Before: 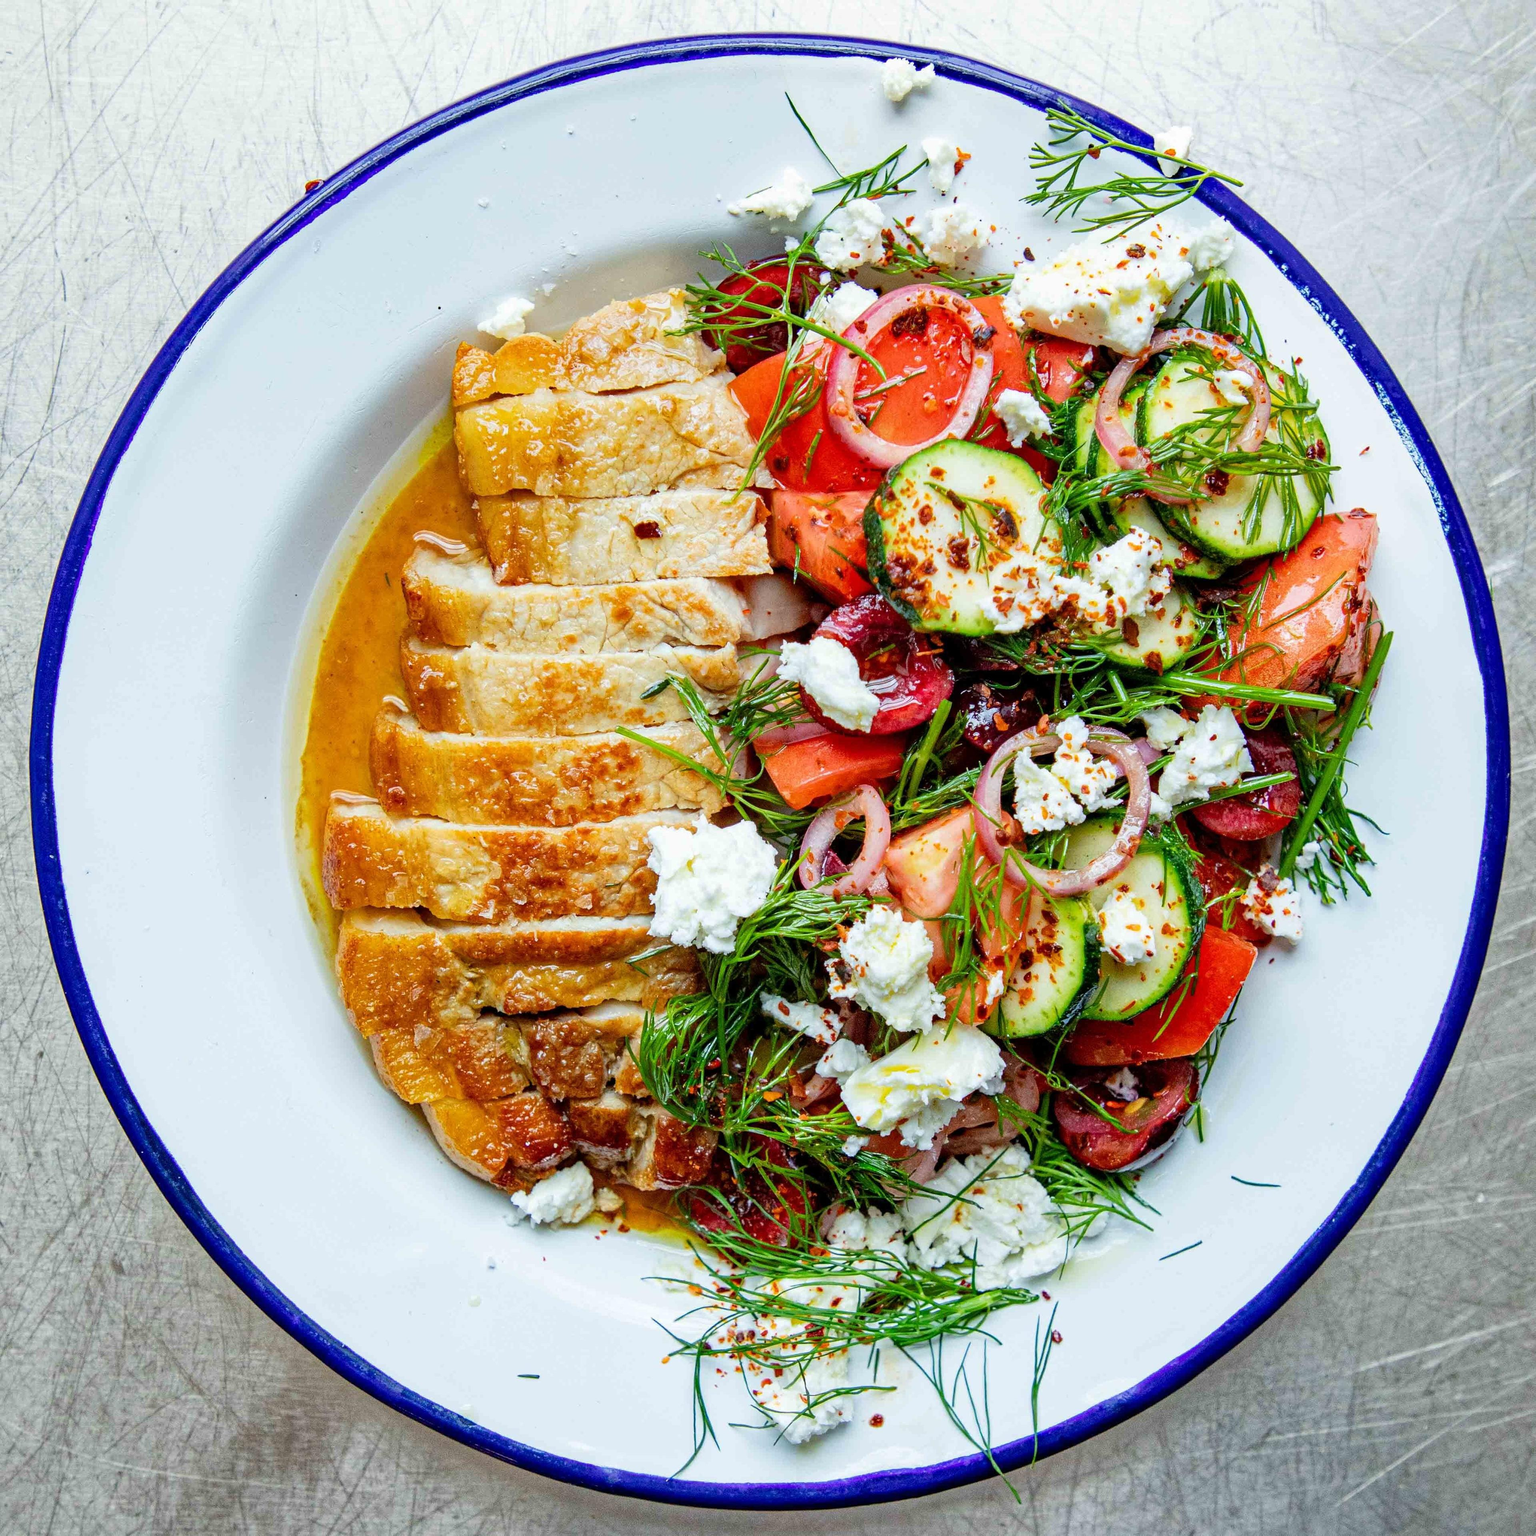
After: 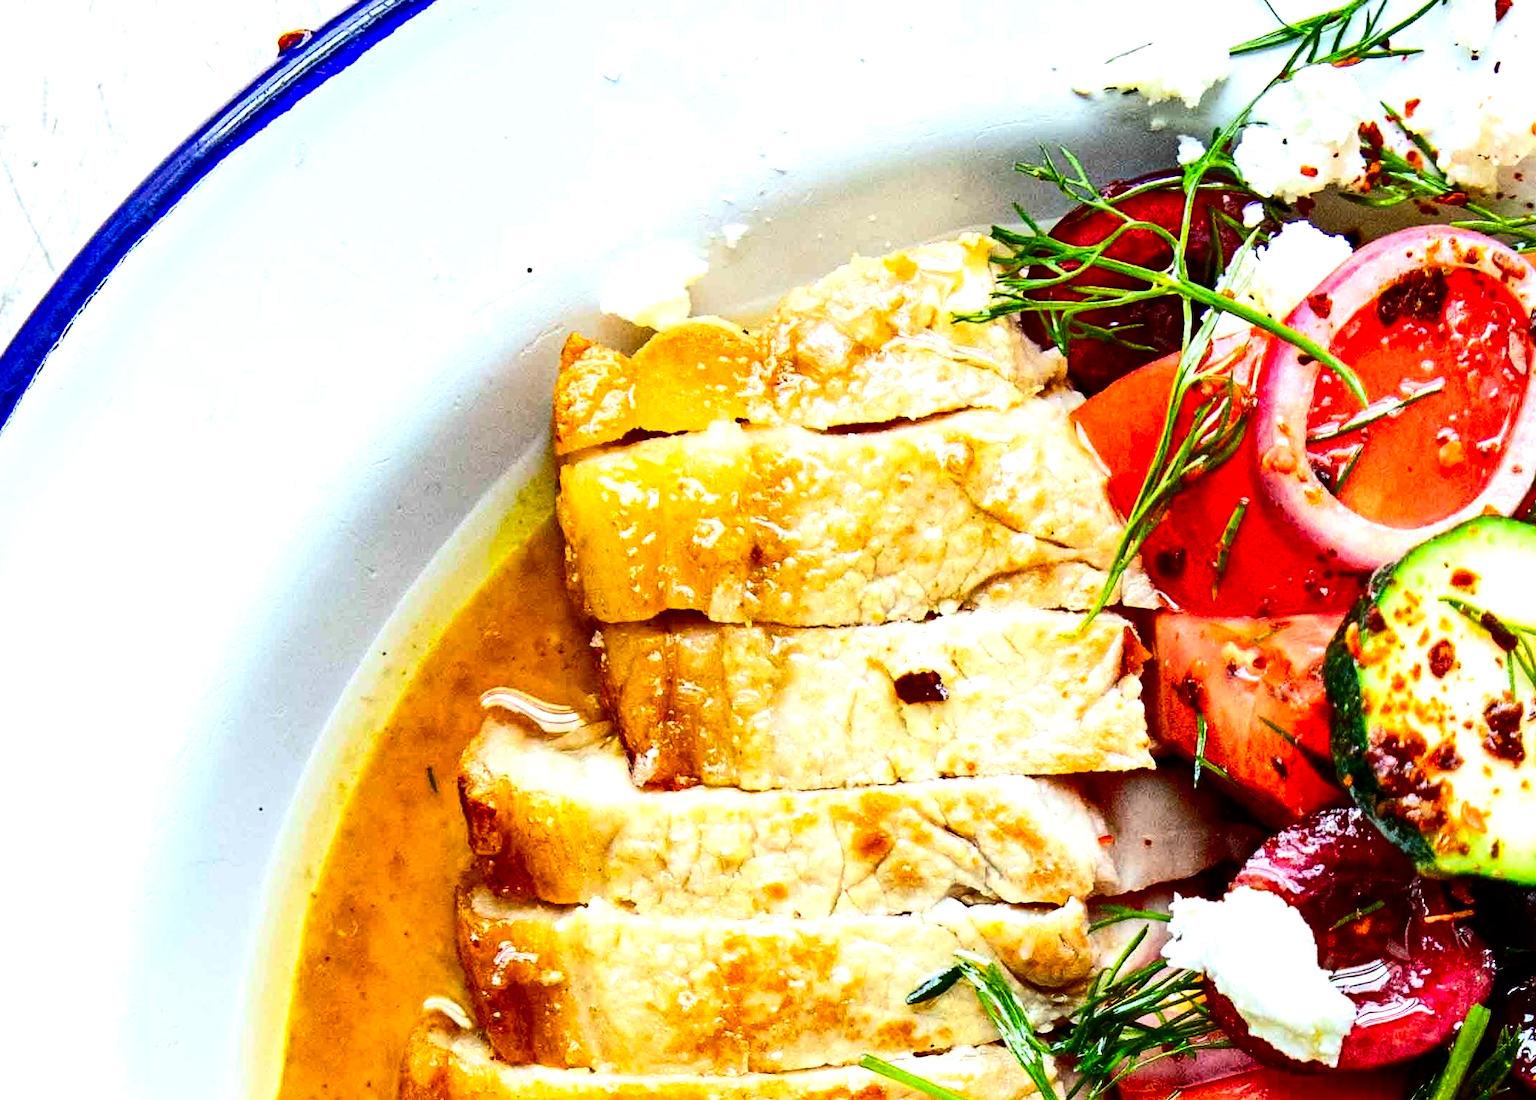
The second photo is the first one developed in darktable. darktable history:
crop: left 10.249%, top 10.687%, right 36.424%, bottom 51.085%
contrast brightness saturation: contrast 0.193, brightness -0.104, saturation 0.212
tone equalizer: -8 EV -0.756 EV, -7 EV -0.683 EV, -6 EV -0.622 EV, -5 EV -0.381 EV, -3 EV 0.37 EV, -2 EV 0.6 EV, -1 EV 0.699 EV, +0 EV 0.728 EV, edges refinement/feathering 500, mask exposure compensation -1.57 EV, preserve details no
